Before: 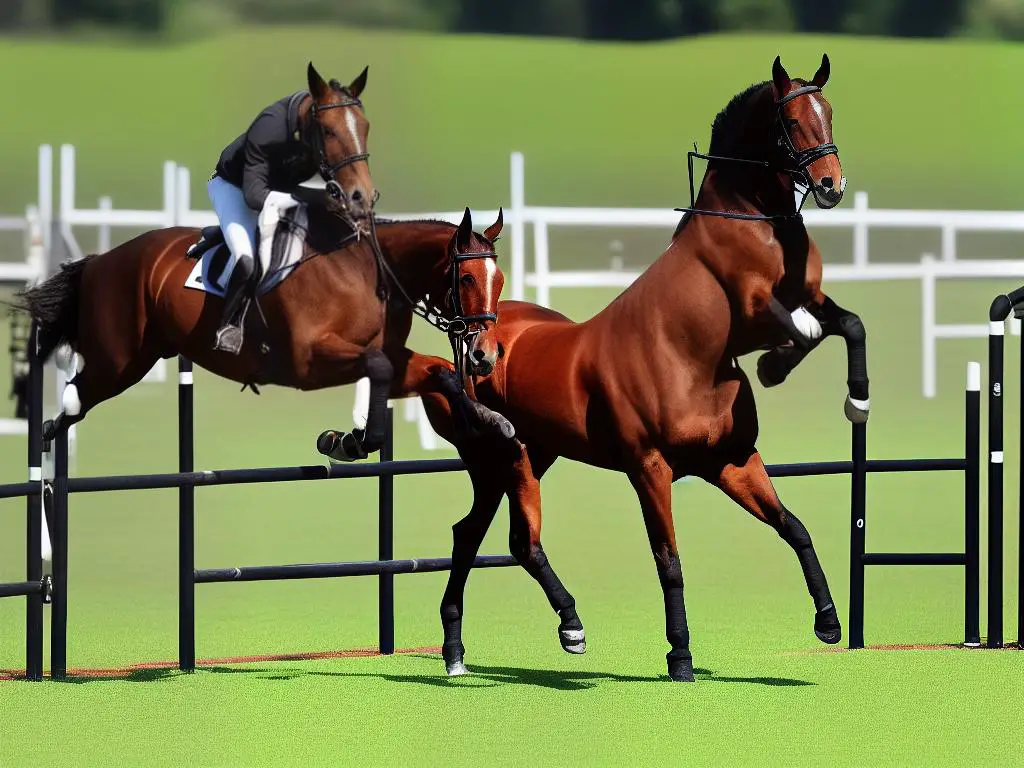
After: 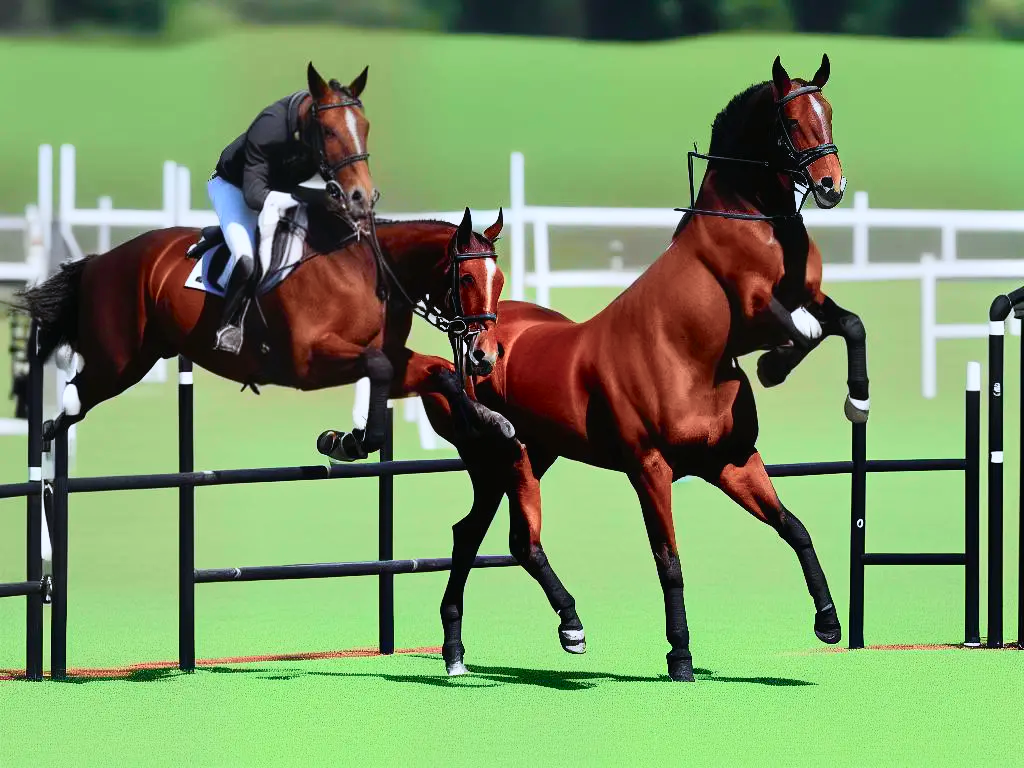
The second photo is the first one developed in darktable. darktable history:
color calibration: illuminant as shot in camera, x 0.358, y 0.373, temperature 4628.91 K
tone curve: curves: ch0 [(0, 0.013) (0.104, 0.103) (0.258, 0.267) (0.448, 0.487) (0.709, 0.794) (0.895, 0.915) (0.994, 0.971)]; ch1 [(0, 0) (0.335, 0.298) (0.446, 0.413) (0.488, 0.484) (0.515, 0.508) (0.584, 0.623) (0.635, 0.661) (1, 1)]; ch2 [(0, 0) (0.314, 0.306) (0.436, 0.447) (0.502, 0.503) (0.538, 0.541) (0.568, 0.603) (0.641, 0.635) (0.717, 0.701) (1, 1)], color space Lab, independent channels, preserve colors none
color zones: curves: ch0 [(0.068, 0.464) (0.25, 0.5) (0.48, 0.508) (0.75, 0.536) (0.886, 0.476) (0.967, 0.456)]; ch1 [(0.066, 0.456) (0.25, 0.5) (0.616, 0.508) (0.746, 0.56) (0.934, 0.444)]
